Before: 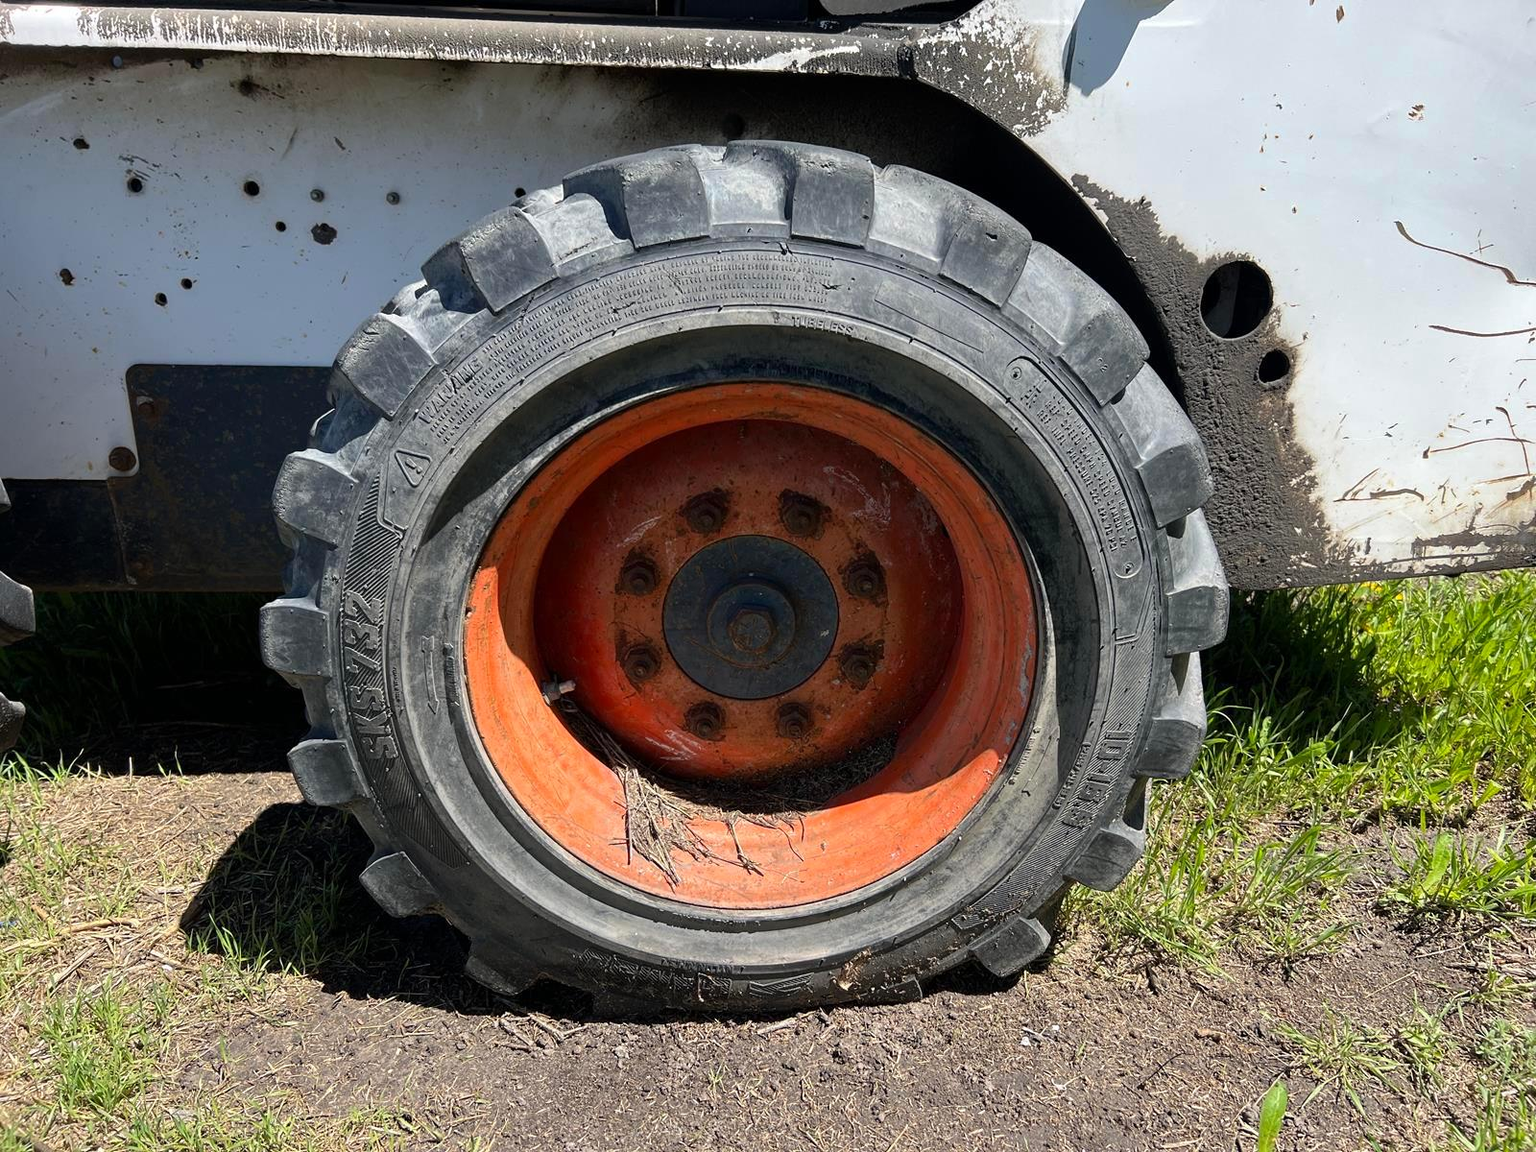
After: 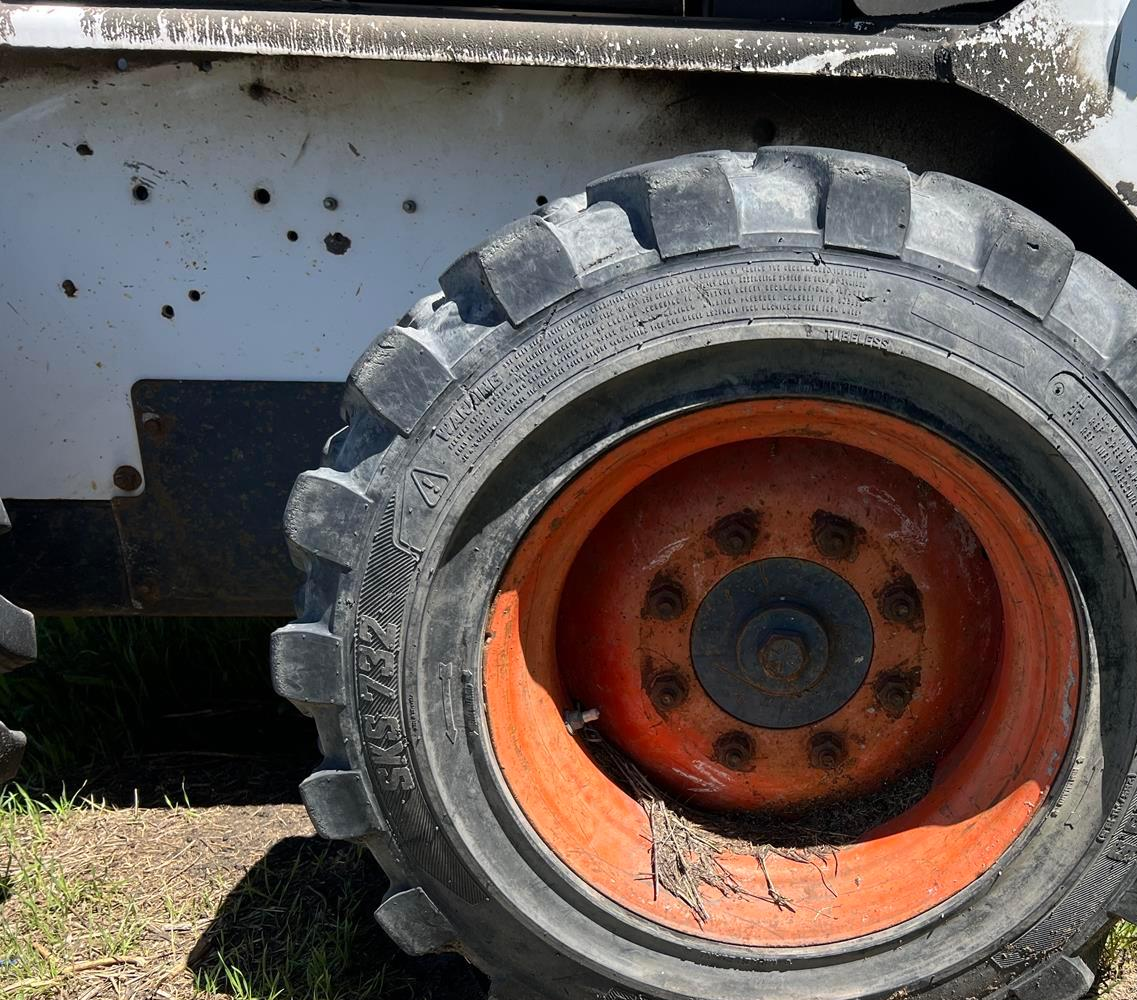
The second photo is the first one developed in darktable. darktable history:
crop: right 28.931%, bottom 16.636%
